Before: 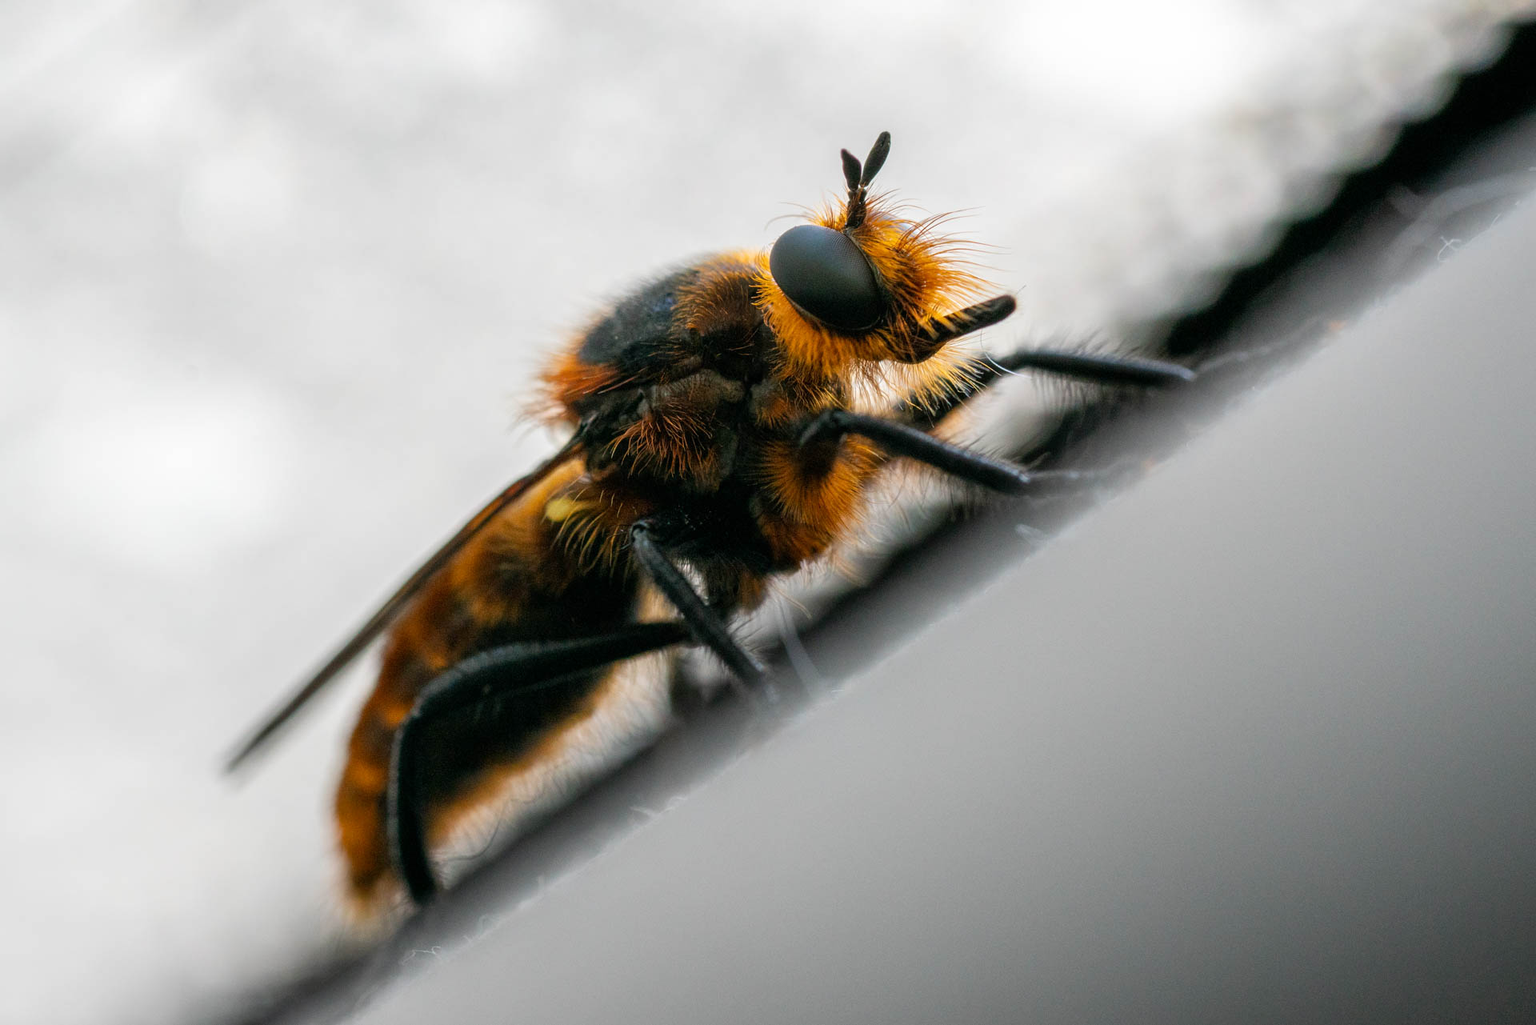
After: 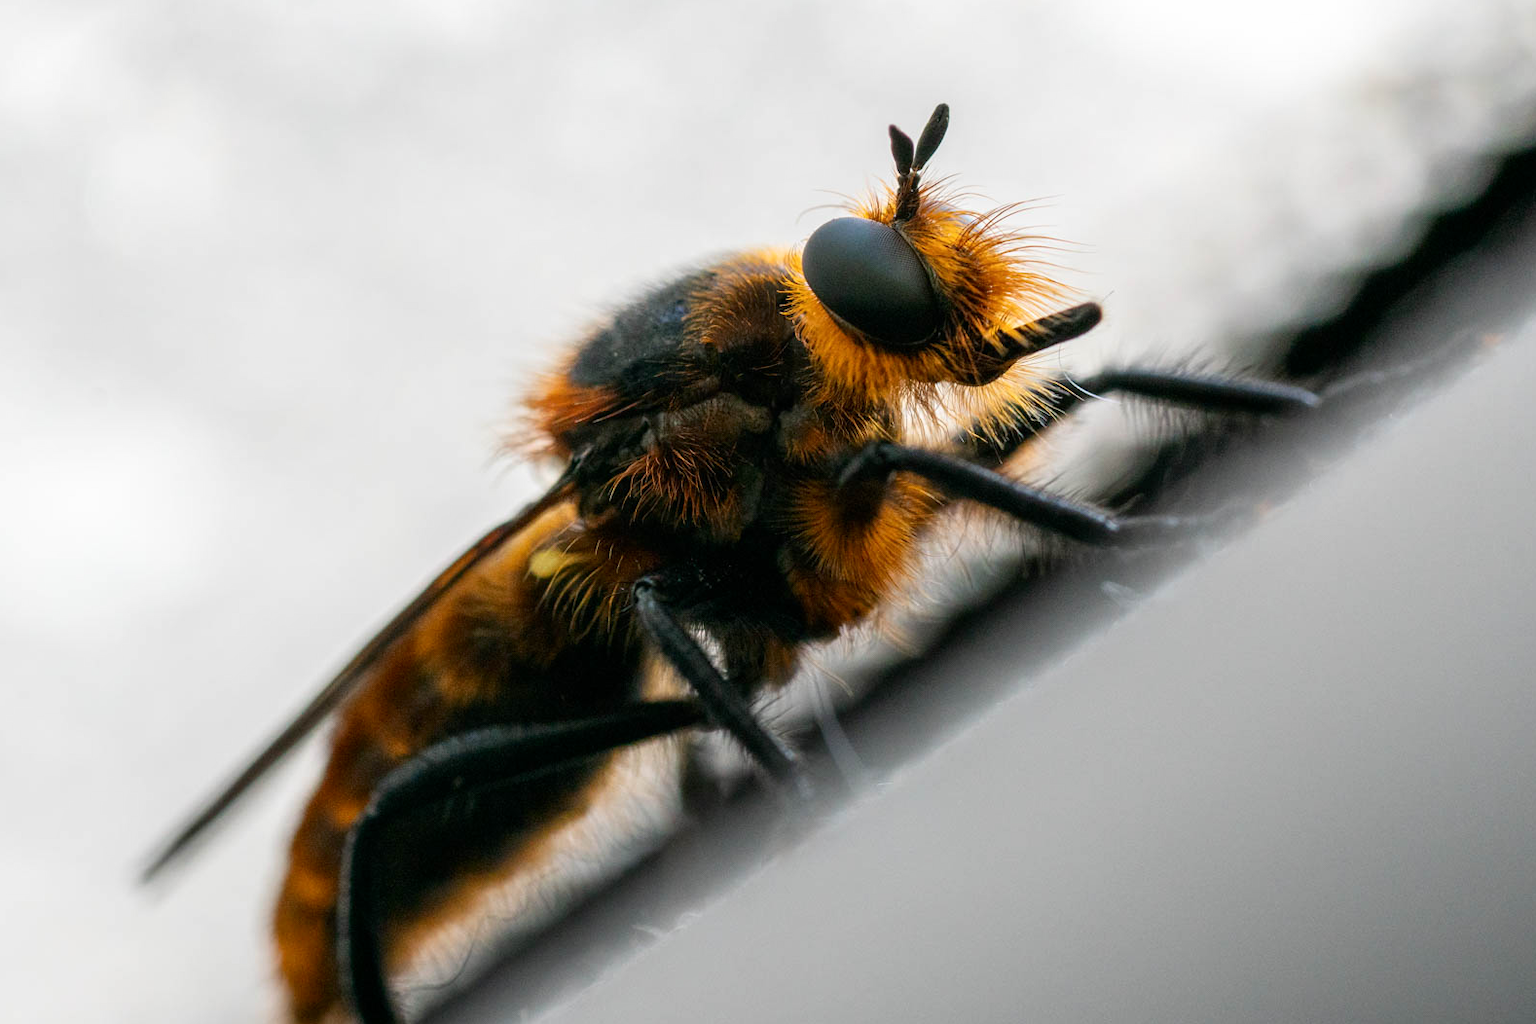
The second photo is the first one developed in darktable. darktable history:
crop and rotate: left 7.196%, top 4.574%, right 10.605%, bottom 13.178%
shadows and highlights: shadows -30, highlights 30
